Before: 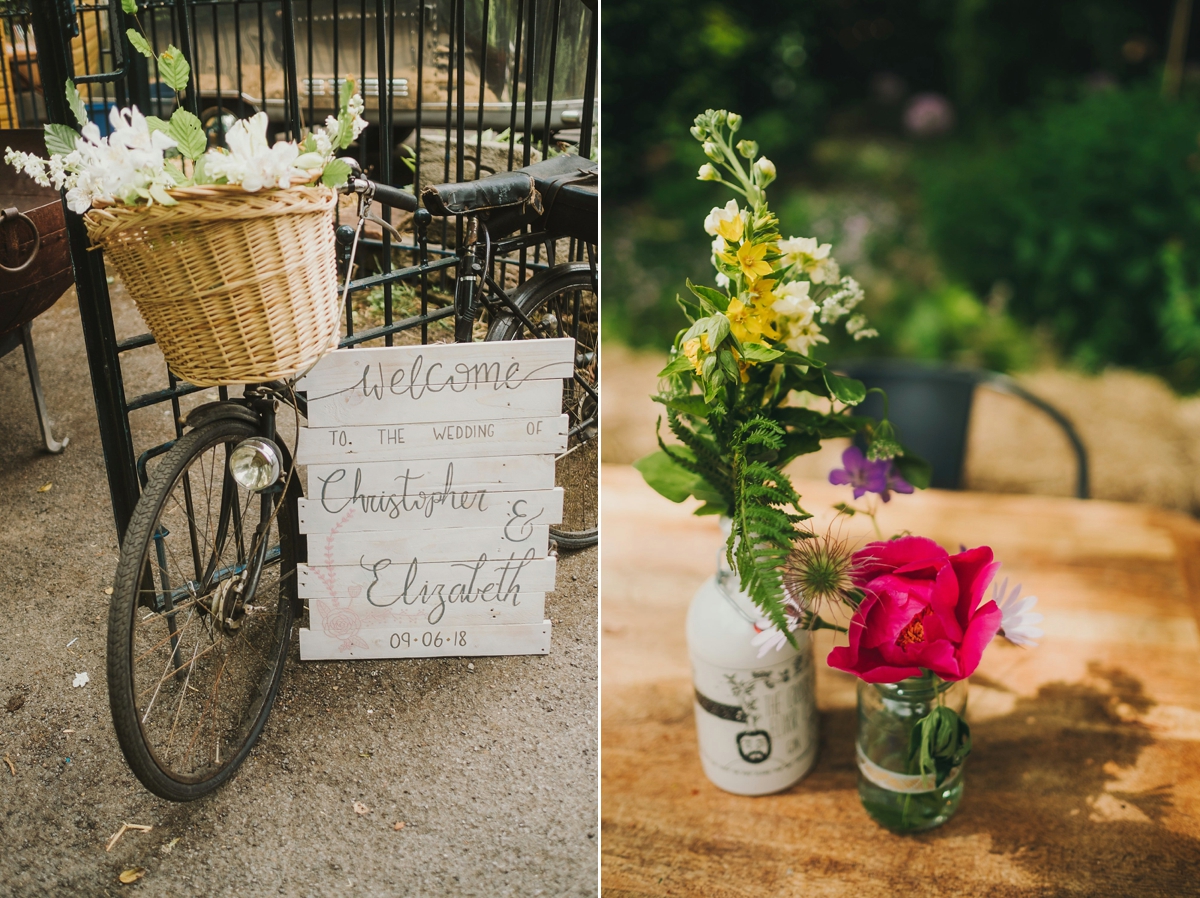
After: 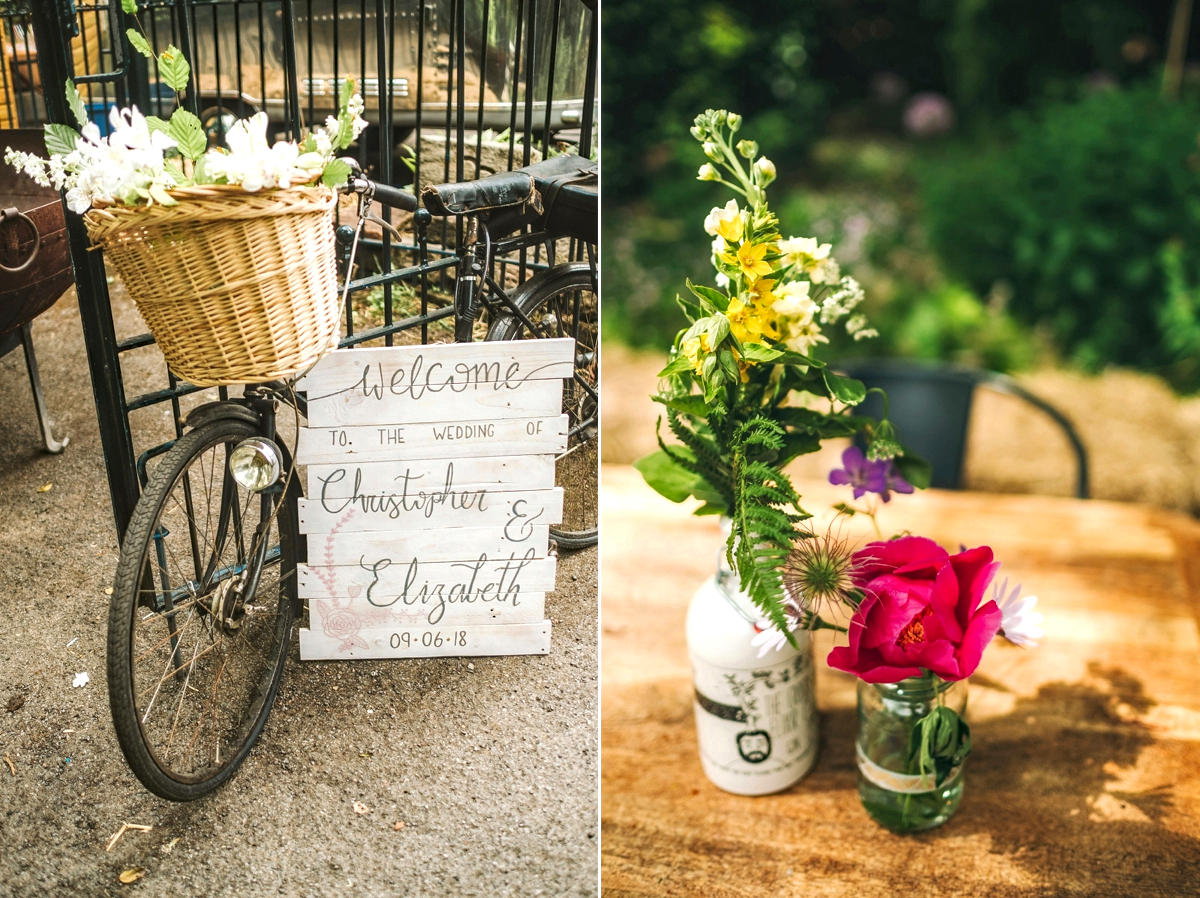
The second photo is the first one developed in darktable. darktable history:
local contrast: on, module defaults
haze removal: compatibility mode true, adaptive false
exposure: exposure 0.6 EV, compensate highlight preservation false
color zones: curves: ch0 [(0.068, 0.464) (0.25, 0.5) (0.48, 0.508) (0.75, 0.536) (0.886, 0.476) (0.967, 0.456)]; ch1 [(0.066, 0.456) (0.25, 0.5) (0.616, 0.508) (0.746, 0.56) (0.934, 0.444)]
